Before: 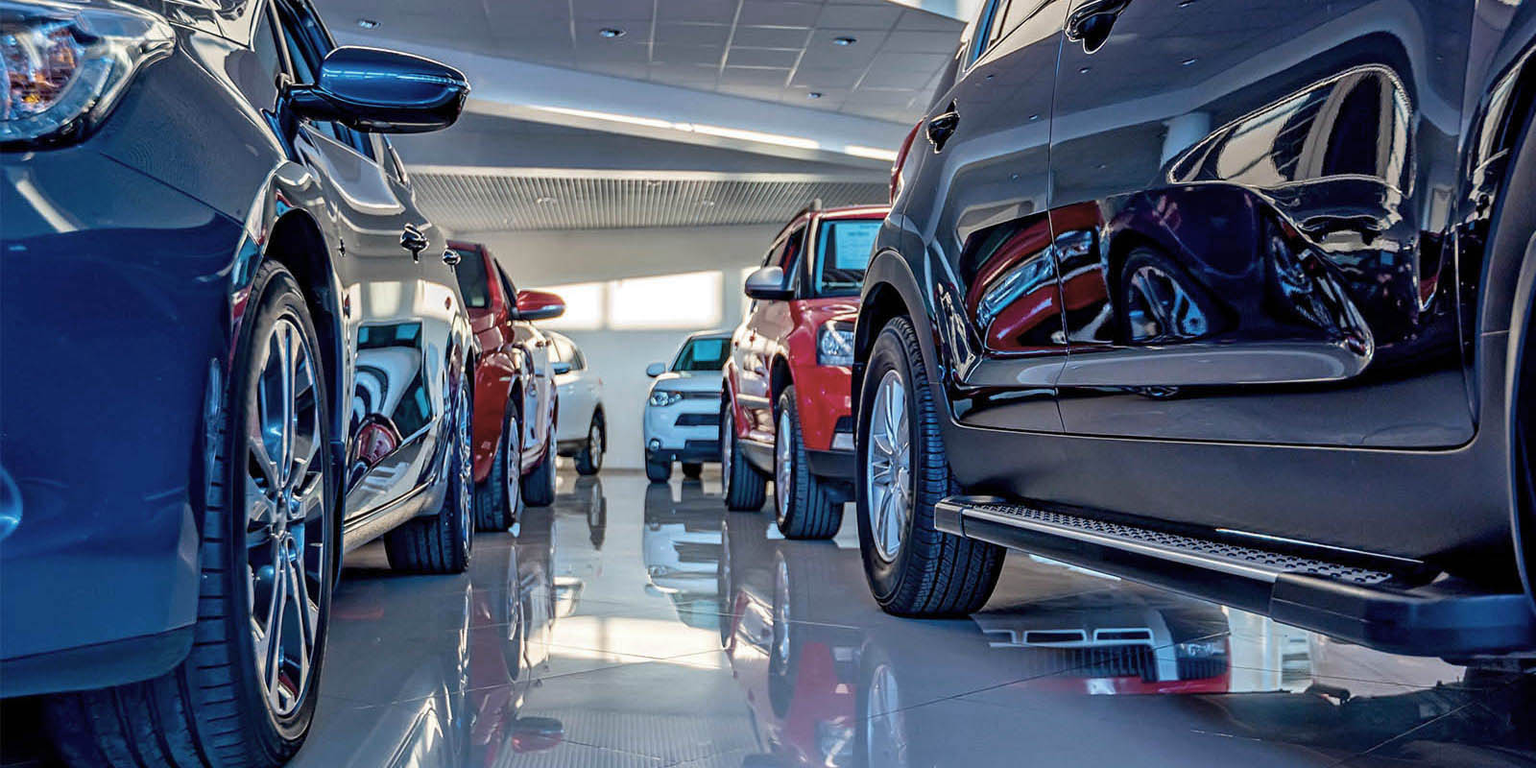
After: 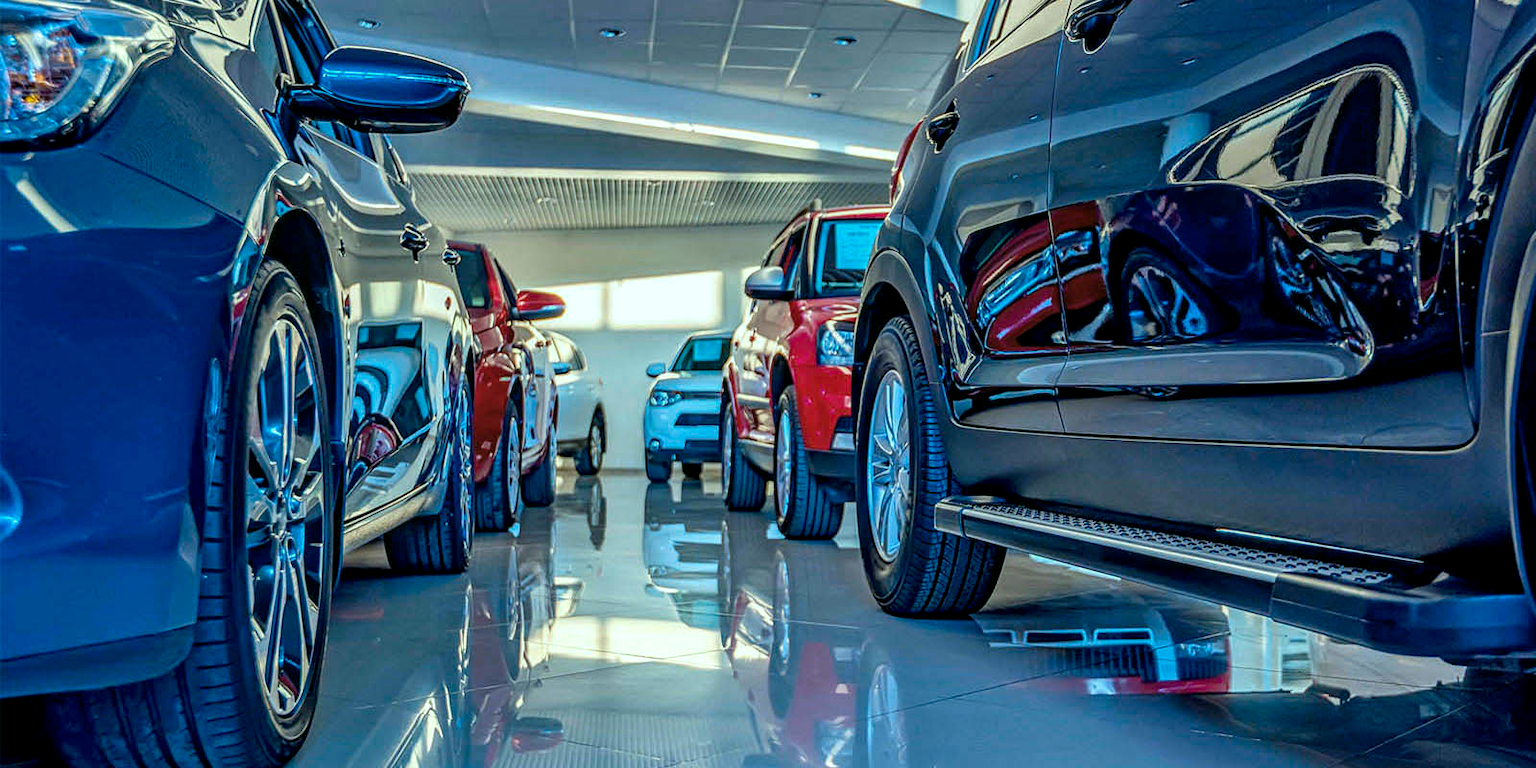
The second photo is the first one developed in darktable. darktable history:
color correction: highlights a* -7.6, highlights b* 1.52, shadows a* -3.88, saturation 1.4
local contrast: on, module defaults
